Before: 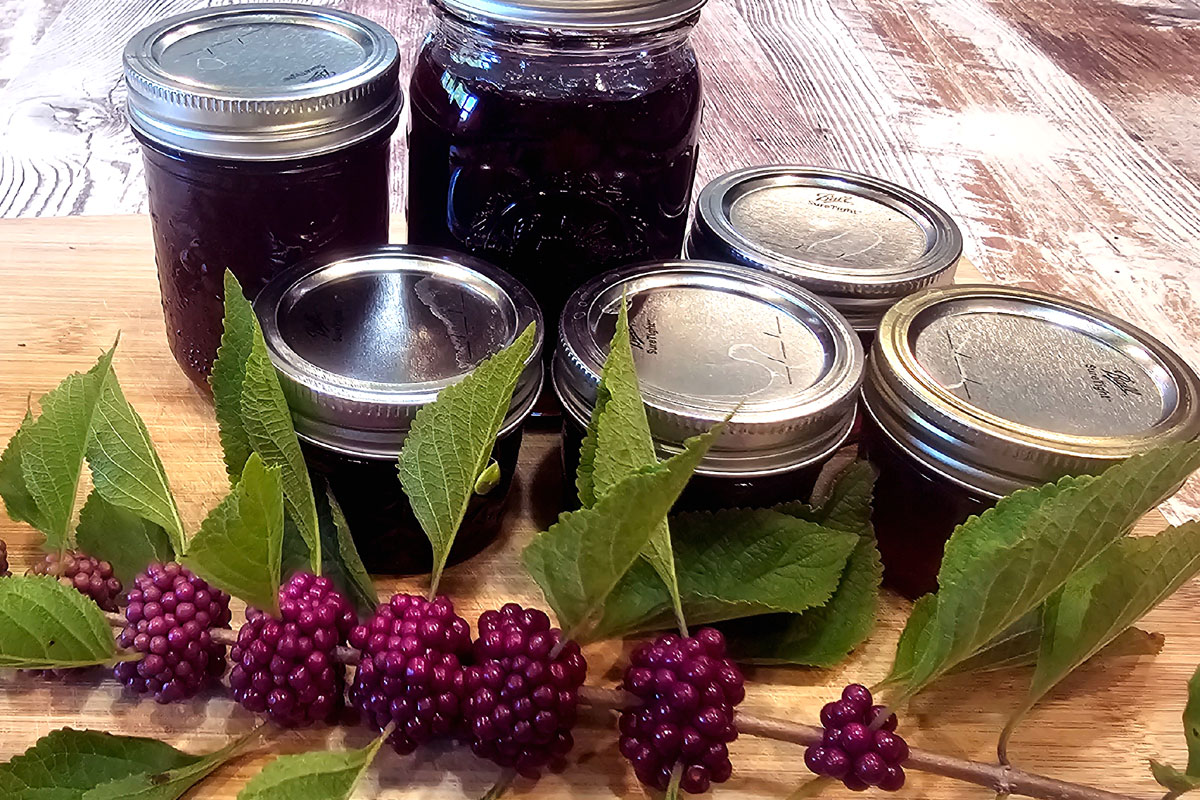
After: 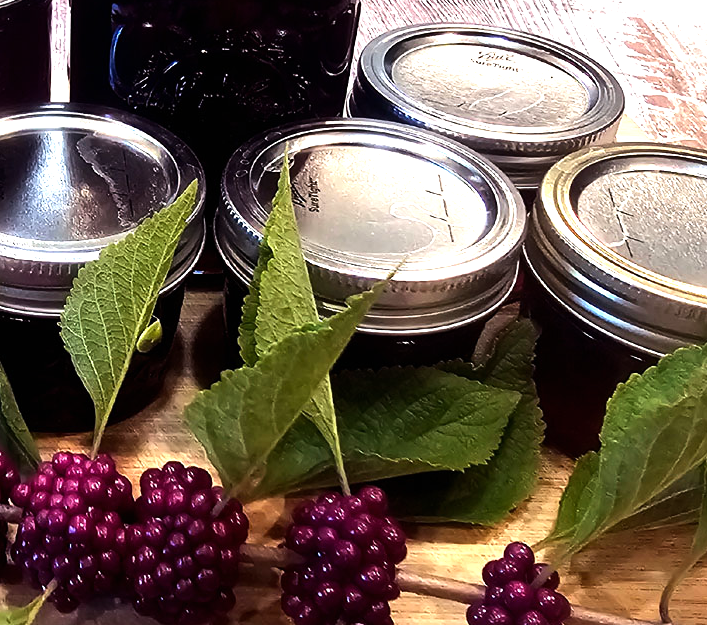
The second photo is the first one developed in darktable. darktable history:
crop and rotate: left 28.191%, top 17.75%, right 12.822%, bottom 4.012%
tone equalizer: -8 EV -0.771 EV, -7 EV -0.717 EV, -6 EV -0.584 EV, -5 EV -0.366 EV, -3 EV 0.372 EV, -2 EV 0.6 EV, -1 EV 0.684 EV, +0 EV 0.773 EV, edges refinement/feathering 500, mask exposure compensation -1.57 EV, preserve details no
